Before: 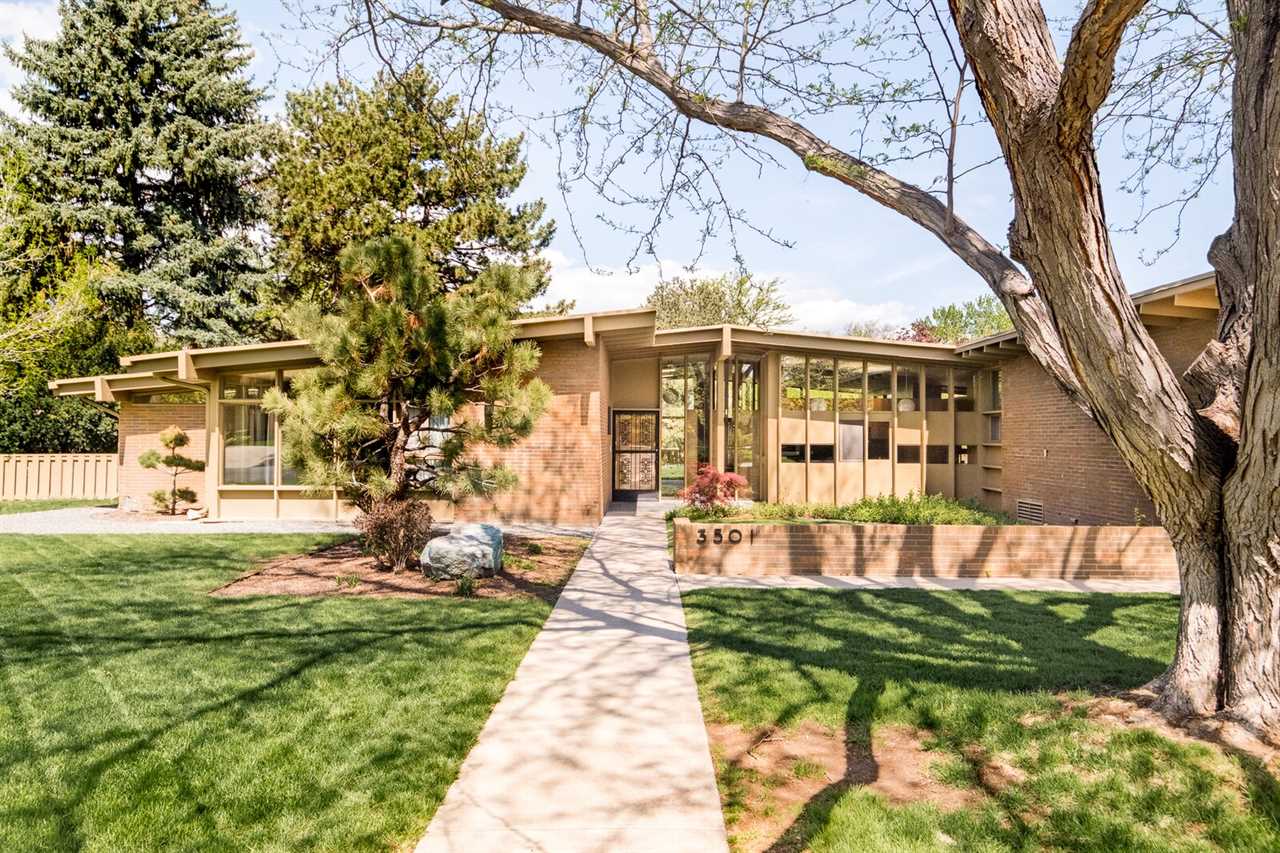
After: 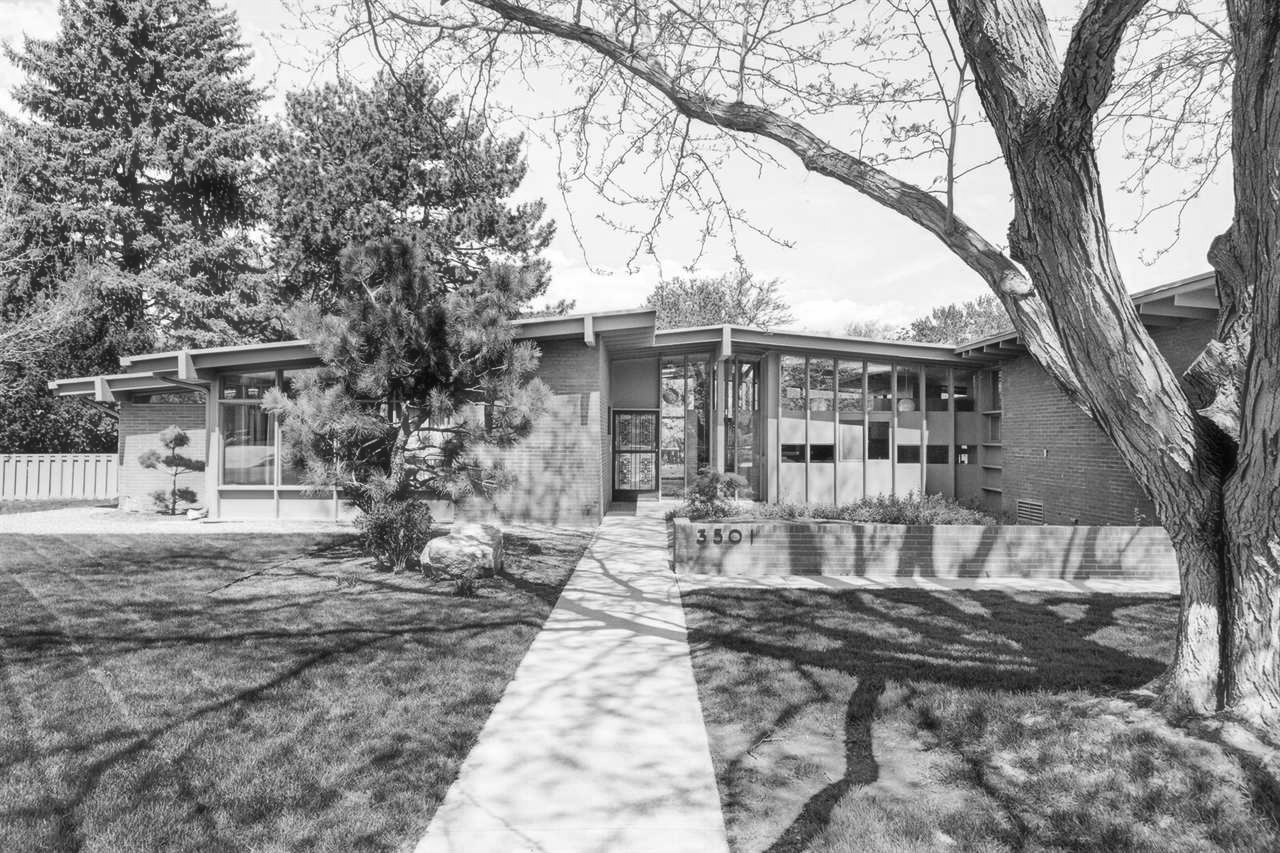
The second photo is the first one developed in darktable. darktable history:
haze removal: strength -0.099, compatibility mode true, adaptive false
color calibration: output gray [0.246, 0.254, 0.501, 0], x 0.371, y 0.377, temperature 4298.29 K
